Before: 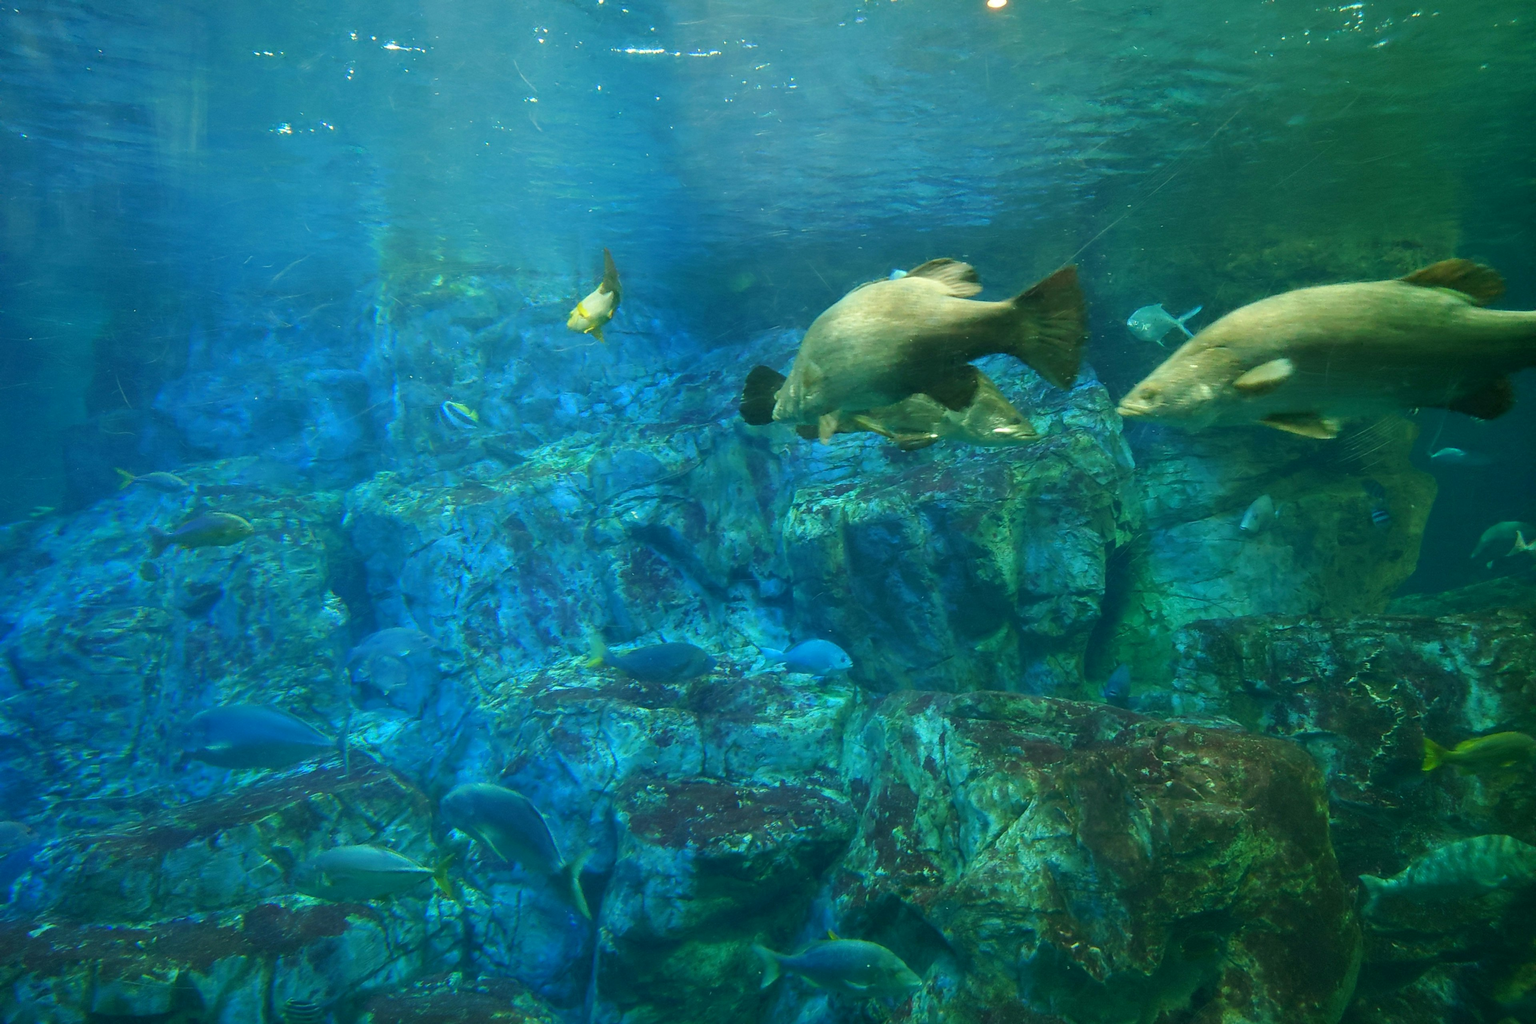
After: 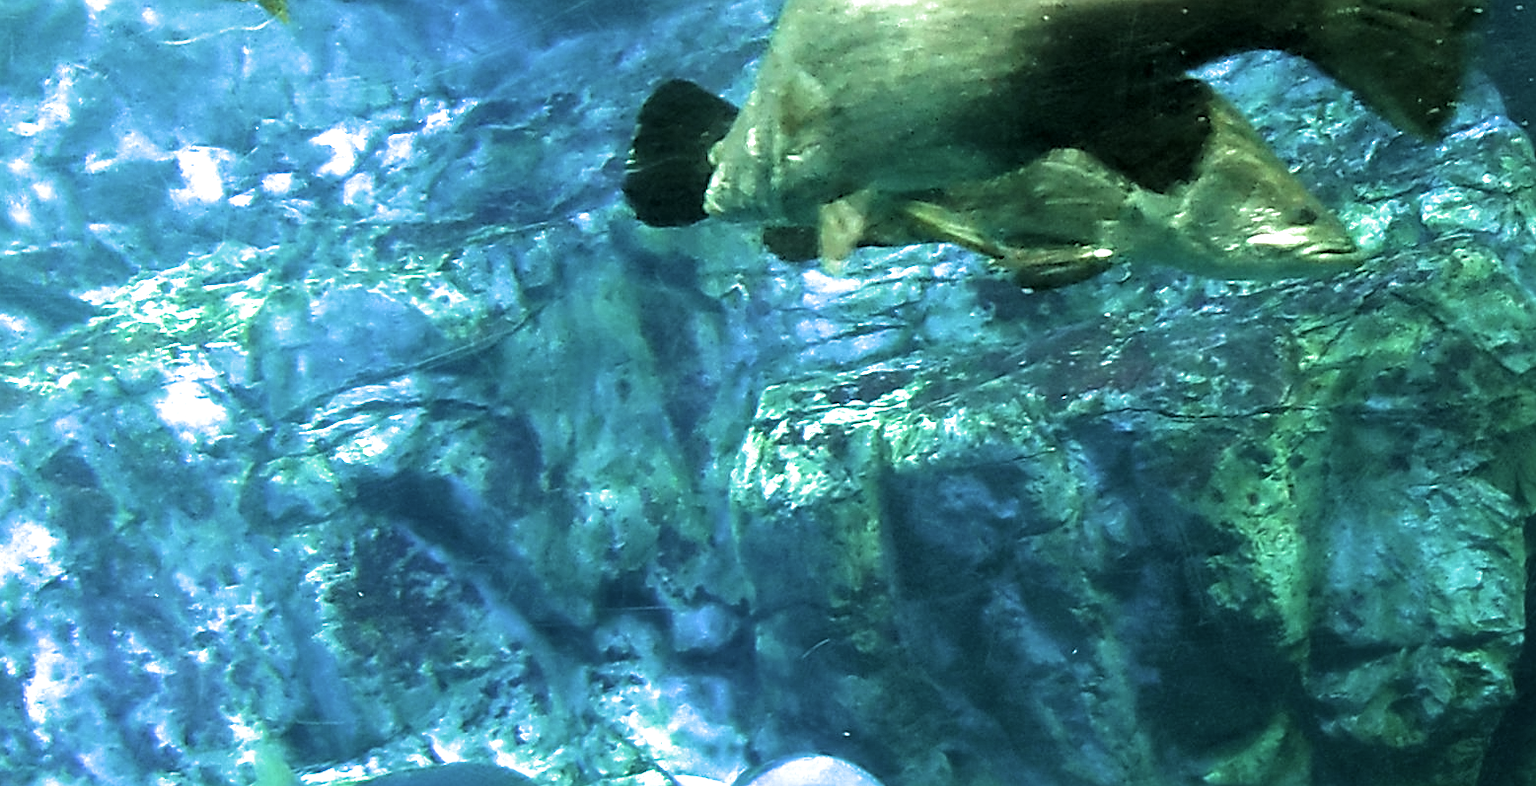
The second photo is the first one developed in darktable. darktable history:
sharpen: on, module defaults
filmic rgb: black relative exposure -8.2 EV, white relative exposure 2.22 EV, hardness 7.08, latitude 85.6%, contrast 1.694, highlights saturation mix -4.37%, shadows ↔ highlights balance -1.92%, preserve chrominance RGB euclidean norm (legacy), color science v4 (2020)
crop: left 31.696%, top 32.563%, right 27.742%, bottom 36.273%
local contrast: highlights 106%, shadows 97%, detail 119%, midtone range 0.2
